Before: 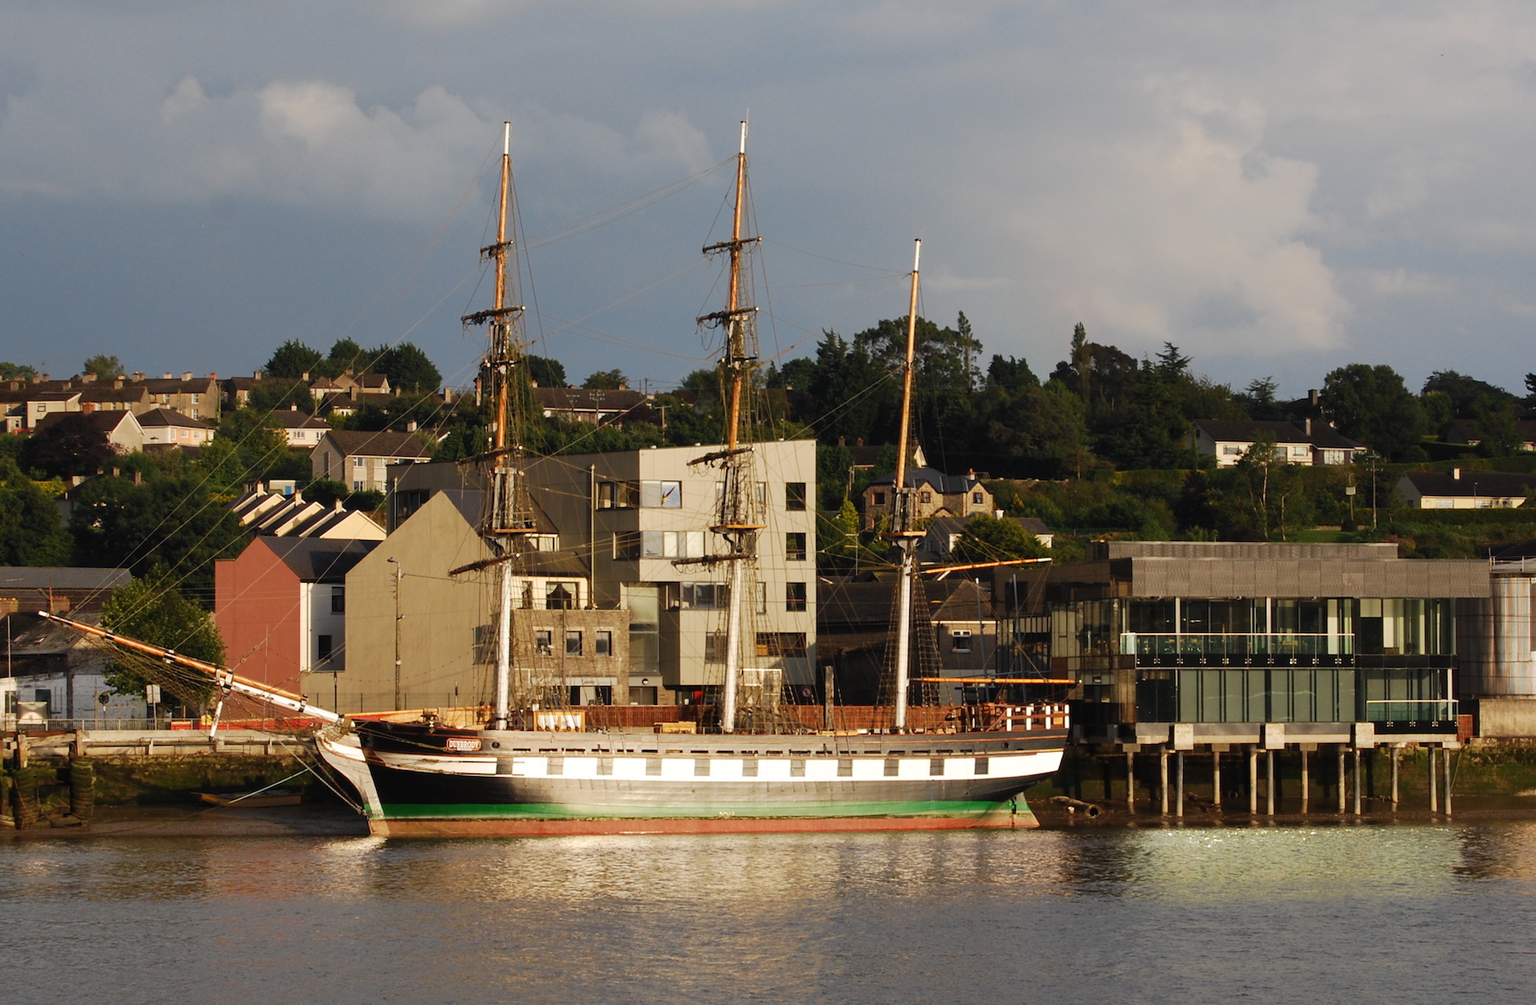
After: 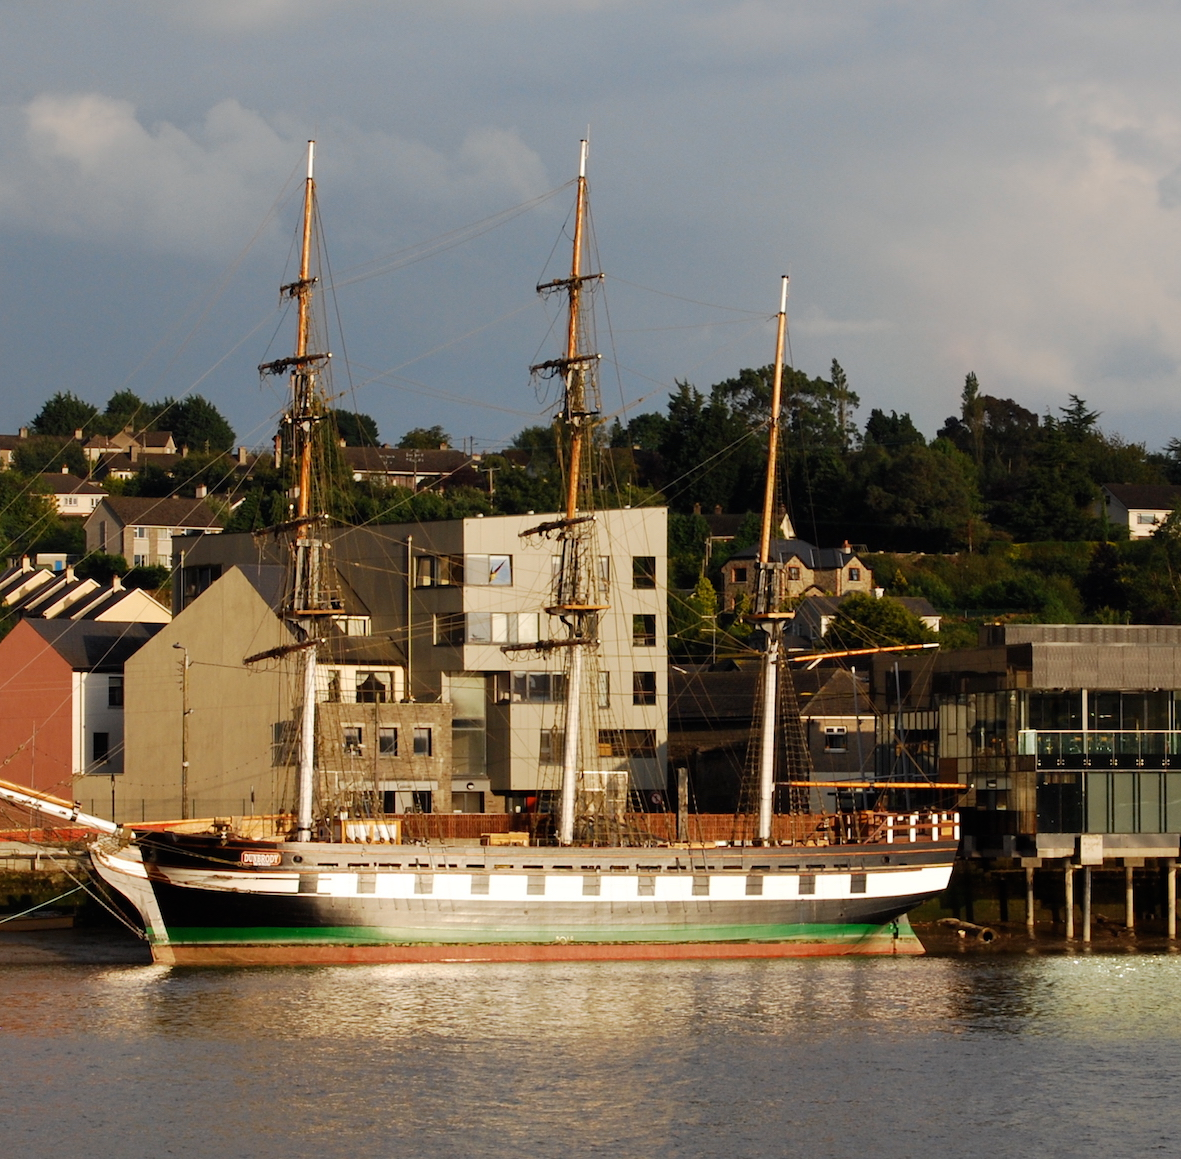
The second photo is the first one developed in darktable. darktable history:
crop and rotate: left 15.478%, right 17.826%
